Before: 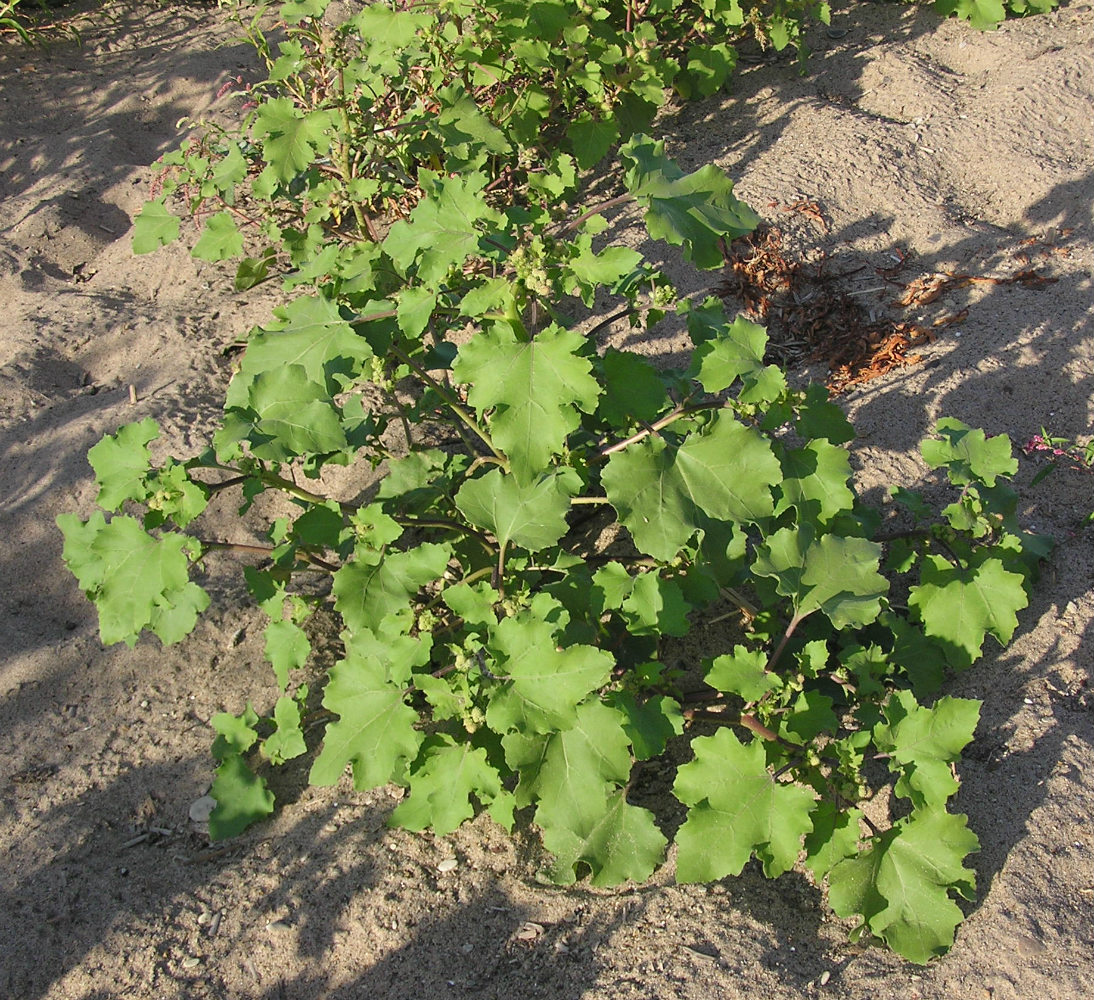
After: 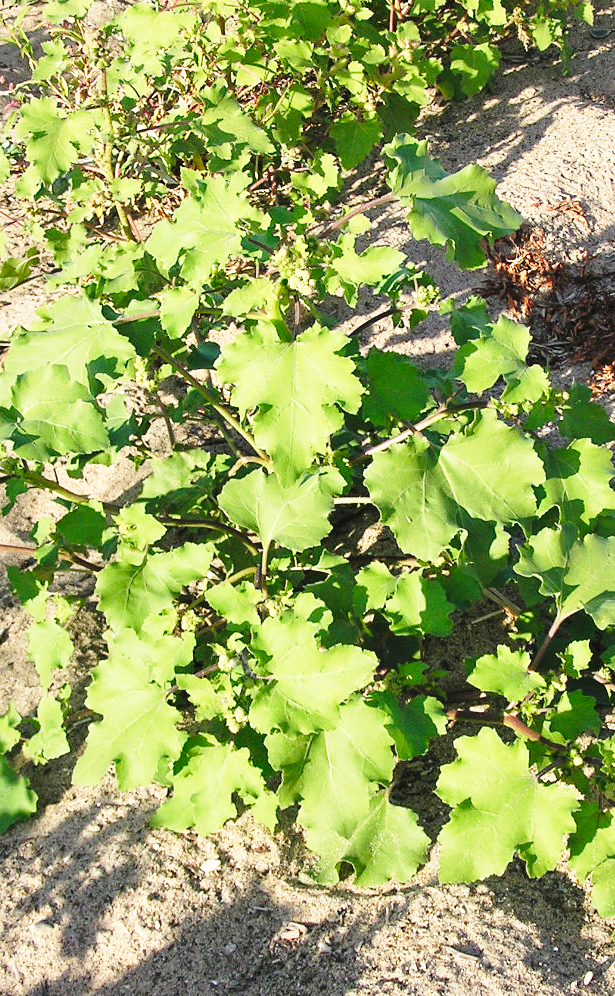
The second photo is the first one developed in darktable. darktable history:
base curve: curves: ch0 [(0, 0) (0.026, 0.03) (0.109, 0.232) (0.351, 0.748) (0.669, 0.968) (1, 1)], preserve colors none
crop: left 21.674%, right 22.086%
